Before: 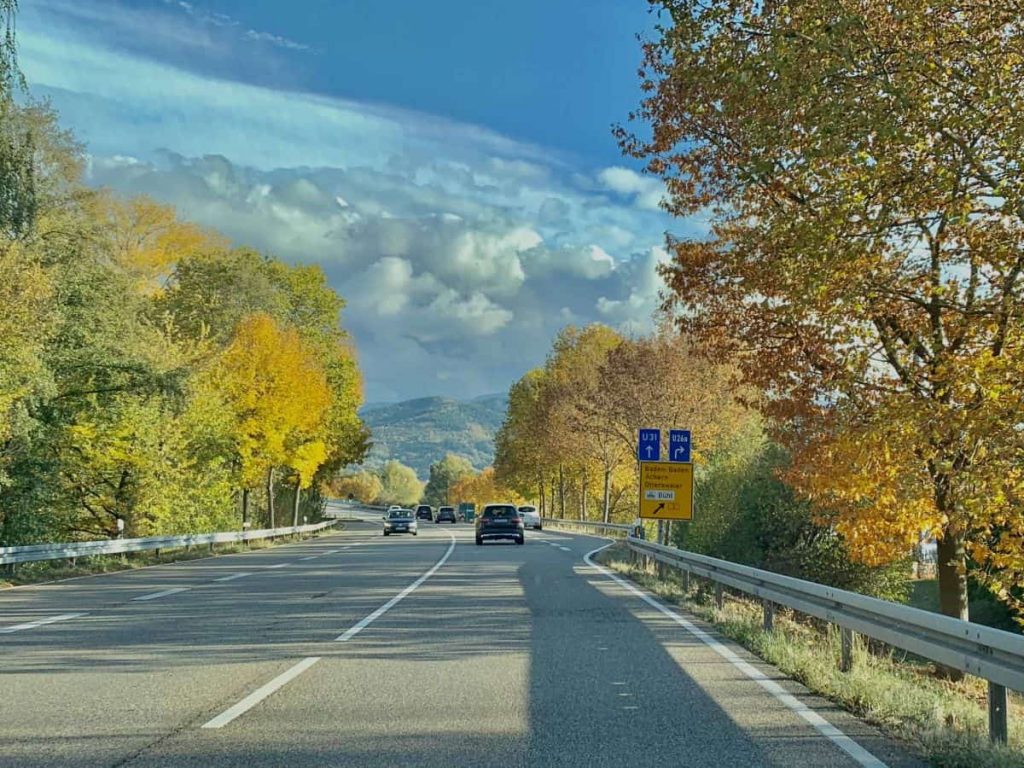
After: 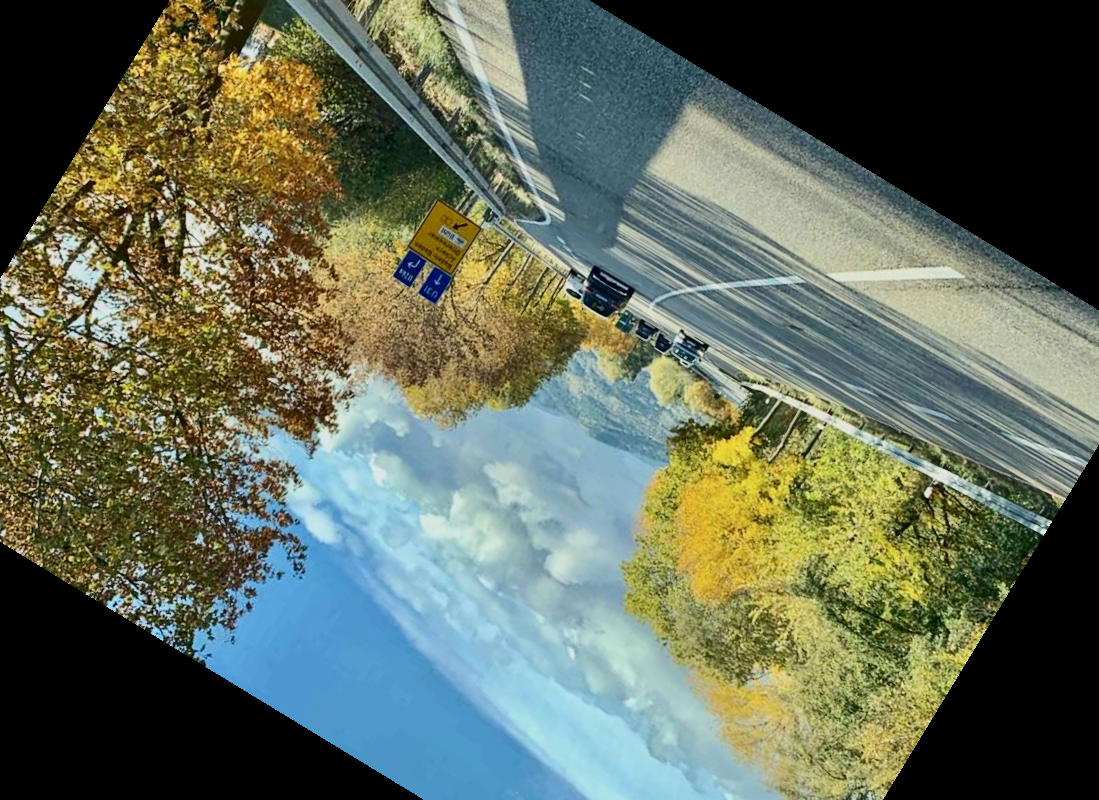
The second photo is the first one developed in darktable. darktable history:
base curve: curves: ch0 [(0, 0) (0.235, 0.266) (0.503, 0.496) (0.786, 0.72) (1, 1)]
contrast brightness saturation: contrast 0.28
crop and rotate: angle 148.68°, left 9.111%, top 15.603%, right 4.588%, bottom 17.041%
